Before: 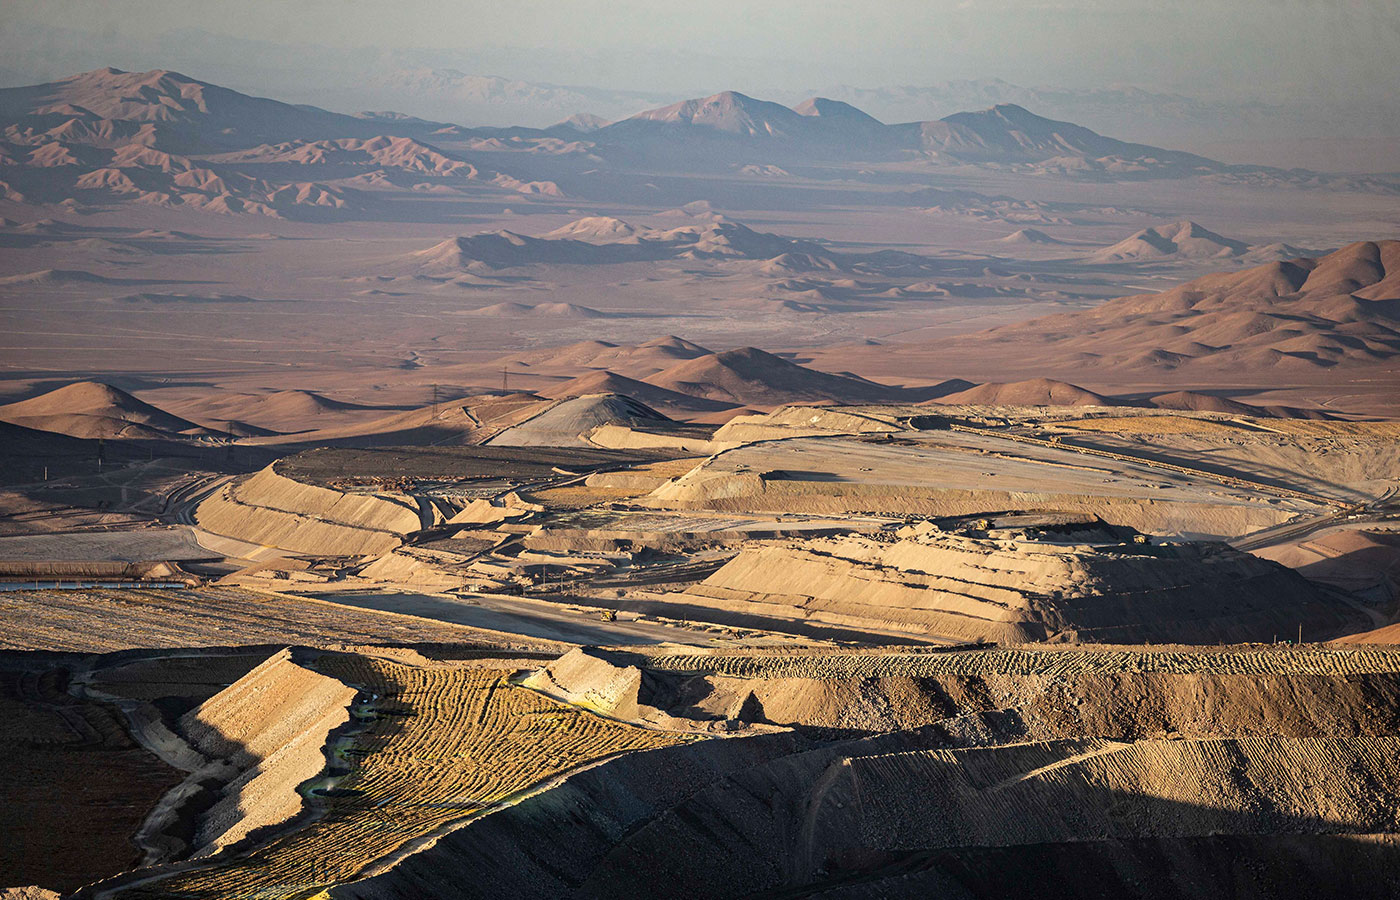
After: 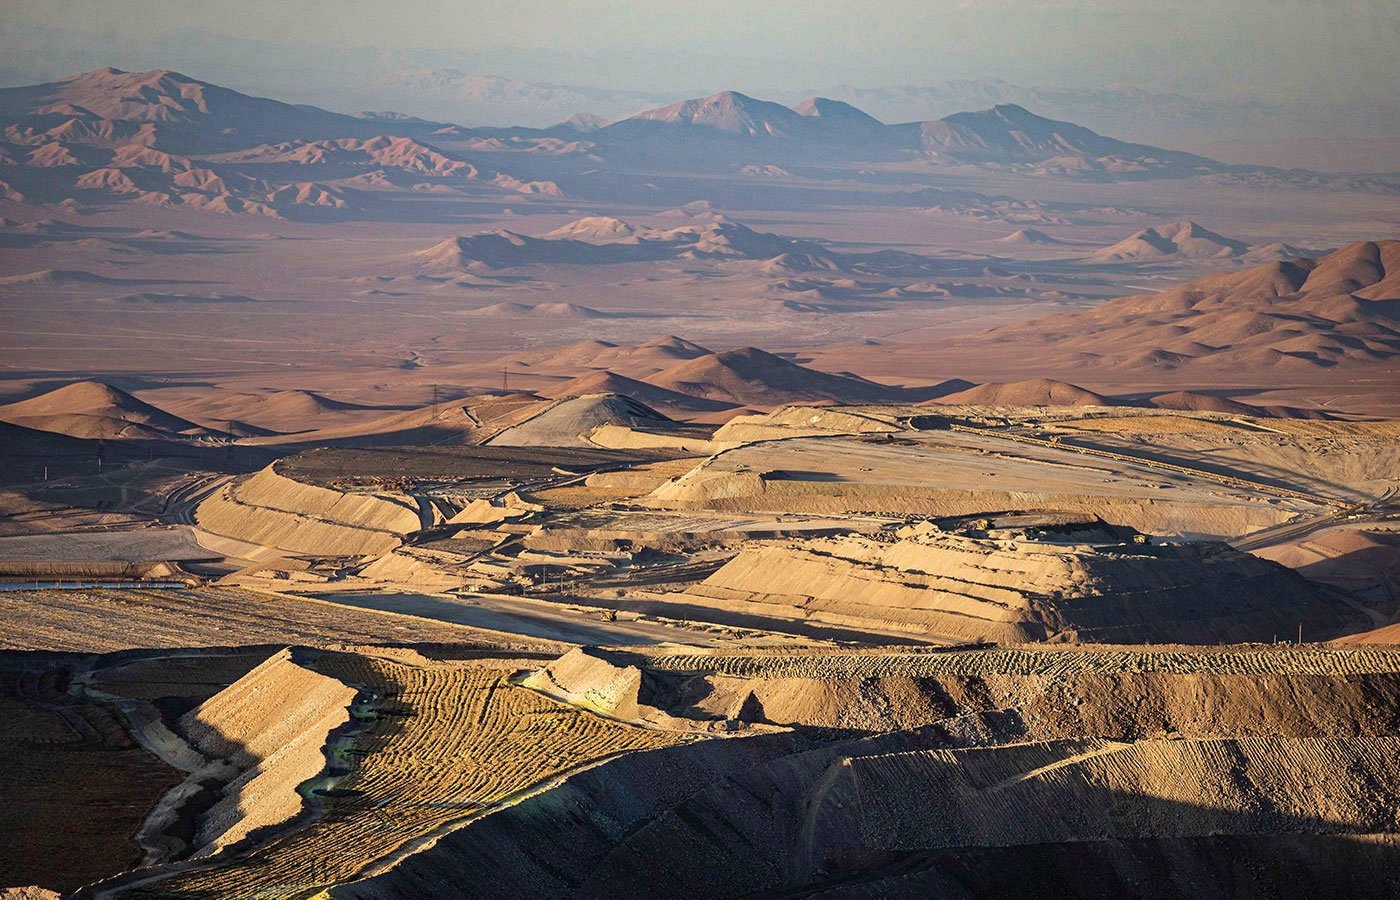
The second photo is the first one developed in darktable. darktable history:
shadows and highlights: shadows 25, highlights -25
velvia: on, module defaults
